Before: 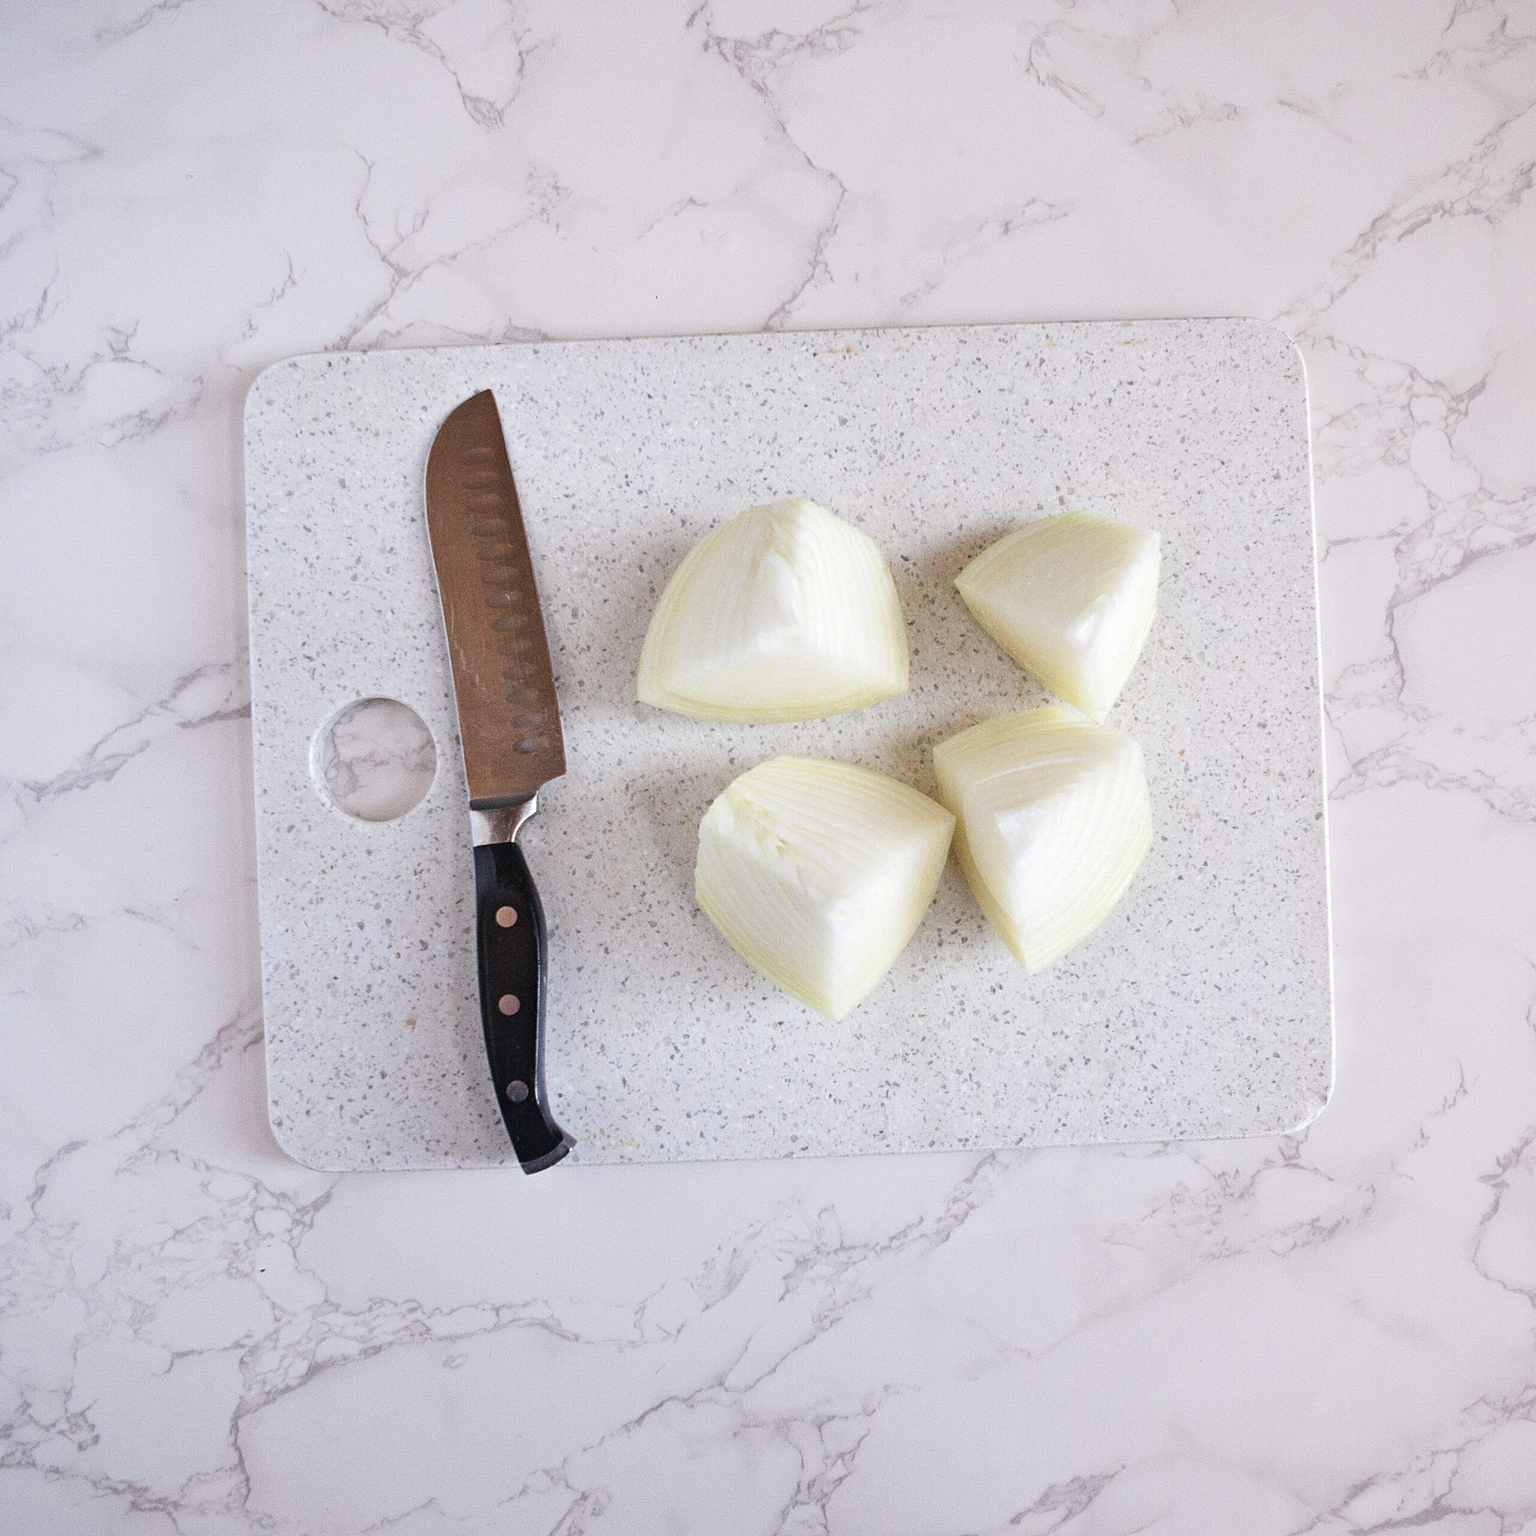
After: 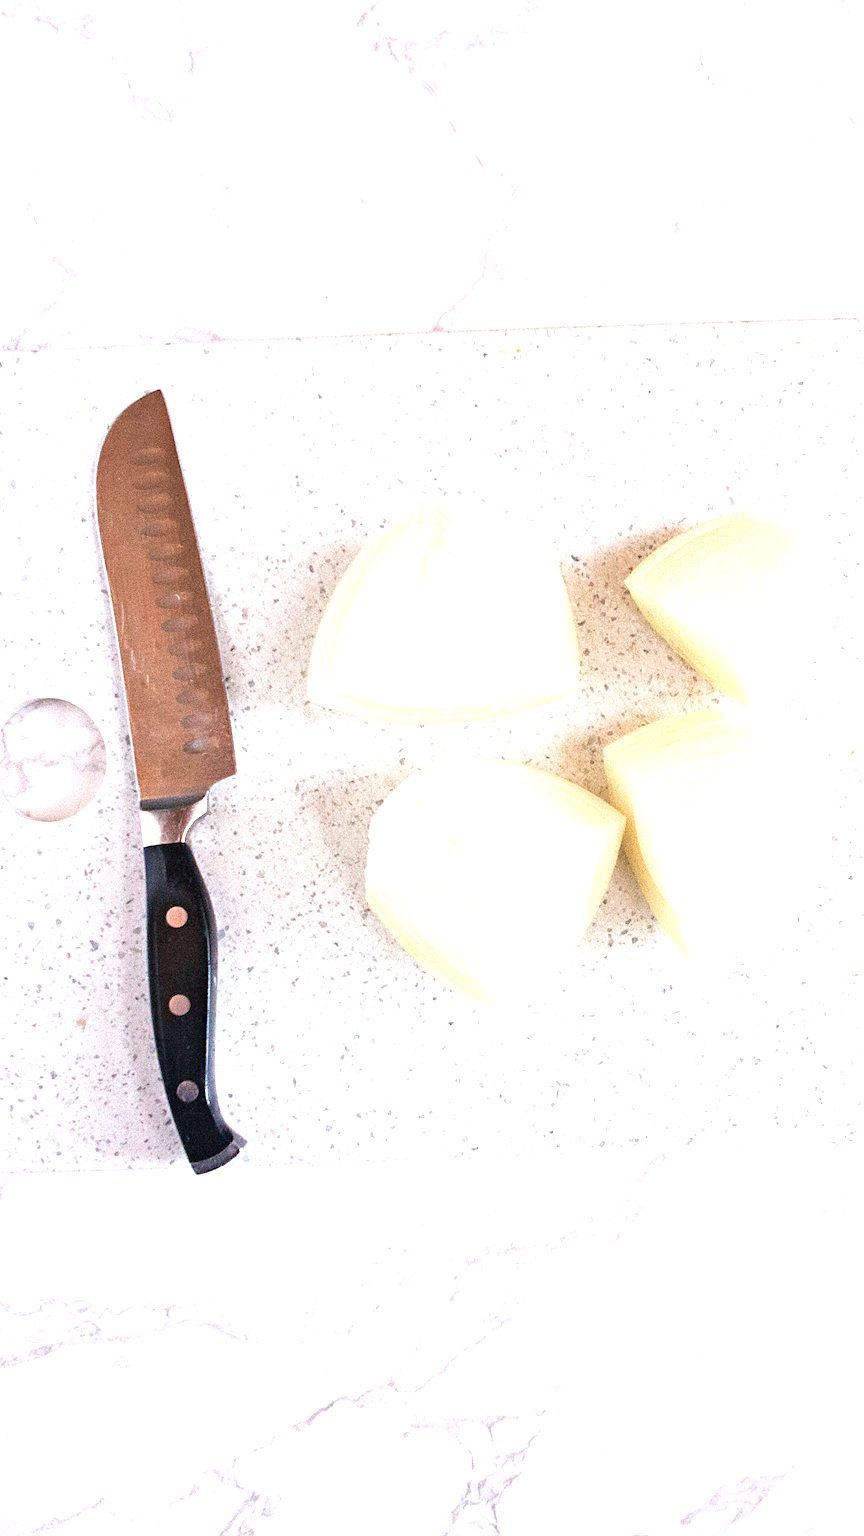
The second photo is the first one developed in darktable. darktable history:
exposure: black level correction 0, exposure 1.1 EV, compensate exposure bias true, compensate highlight preservation false
crop: left 21.496%, right 22.254%
